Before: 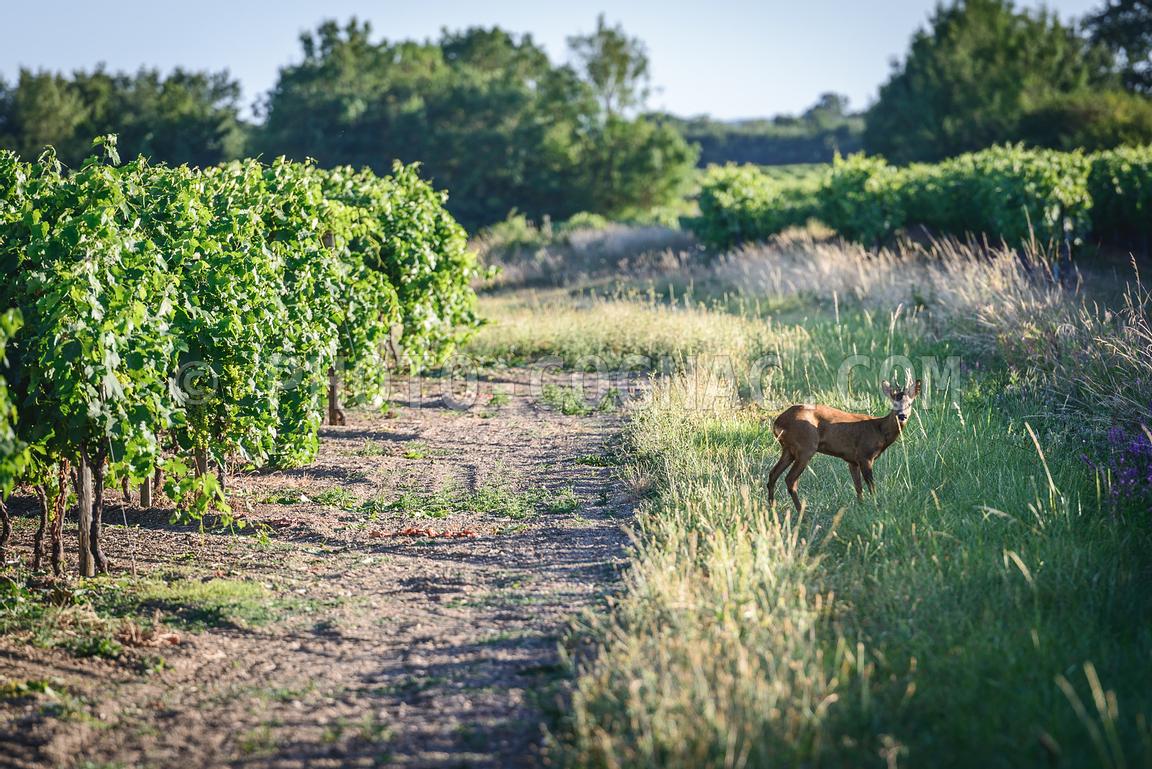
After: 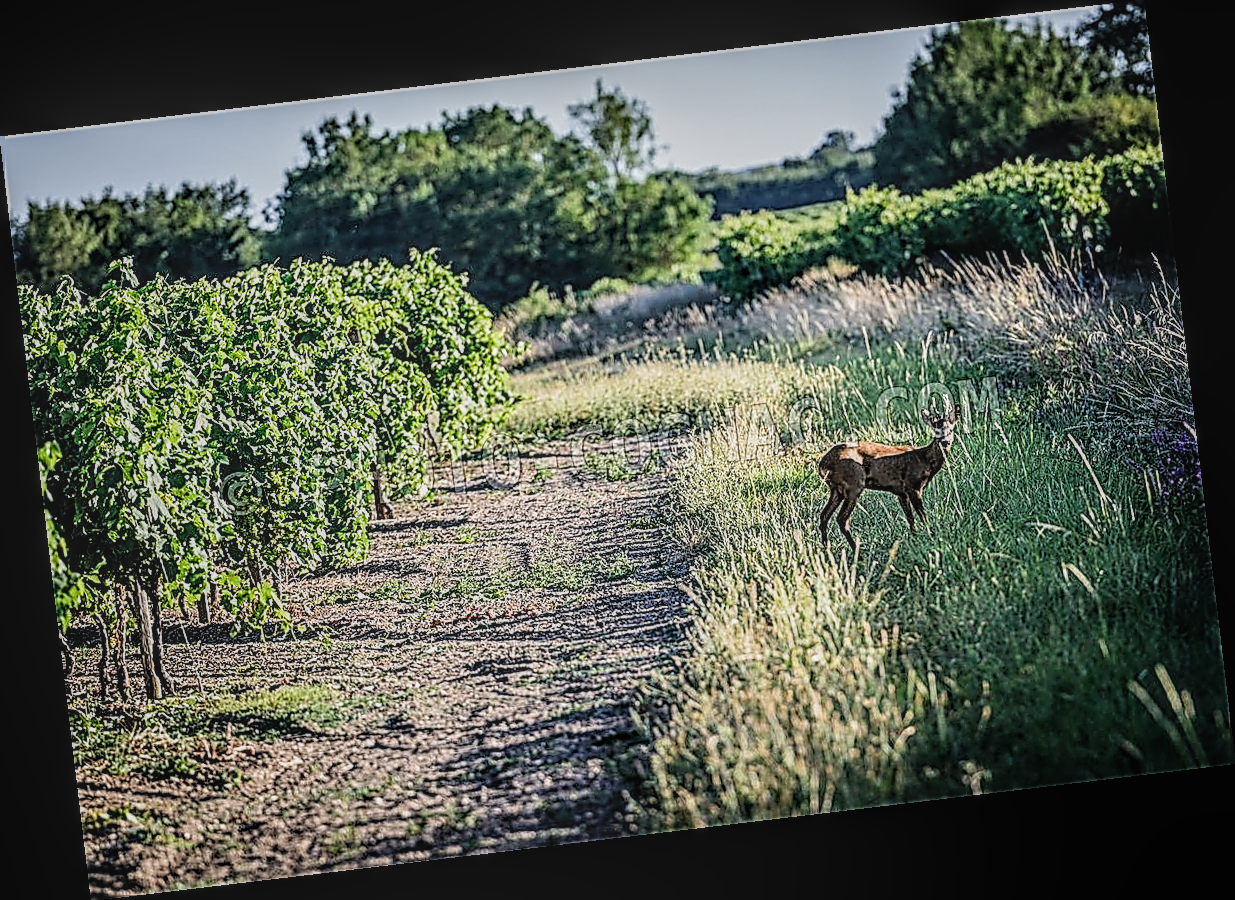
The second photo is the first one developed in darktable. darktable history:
local contrast: highlights 0%, shadows 0%, detail 133%
rotate and perspective: rotation -6.83°, automatic cropping off
sharpen: amount 2
filmic rgb: black relative exposure -5 EV, white relative exposure 3.2 EV, hardness 3.42, contrast 1.2, highlights saturation mix -50%
